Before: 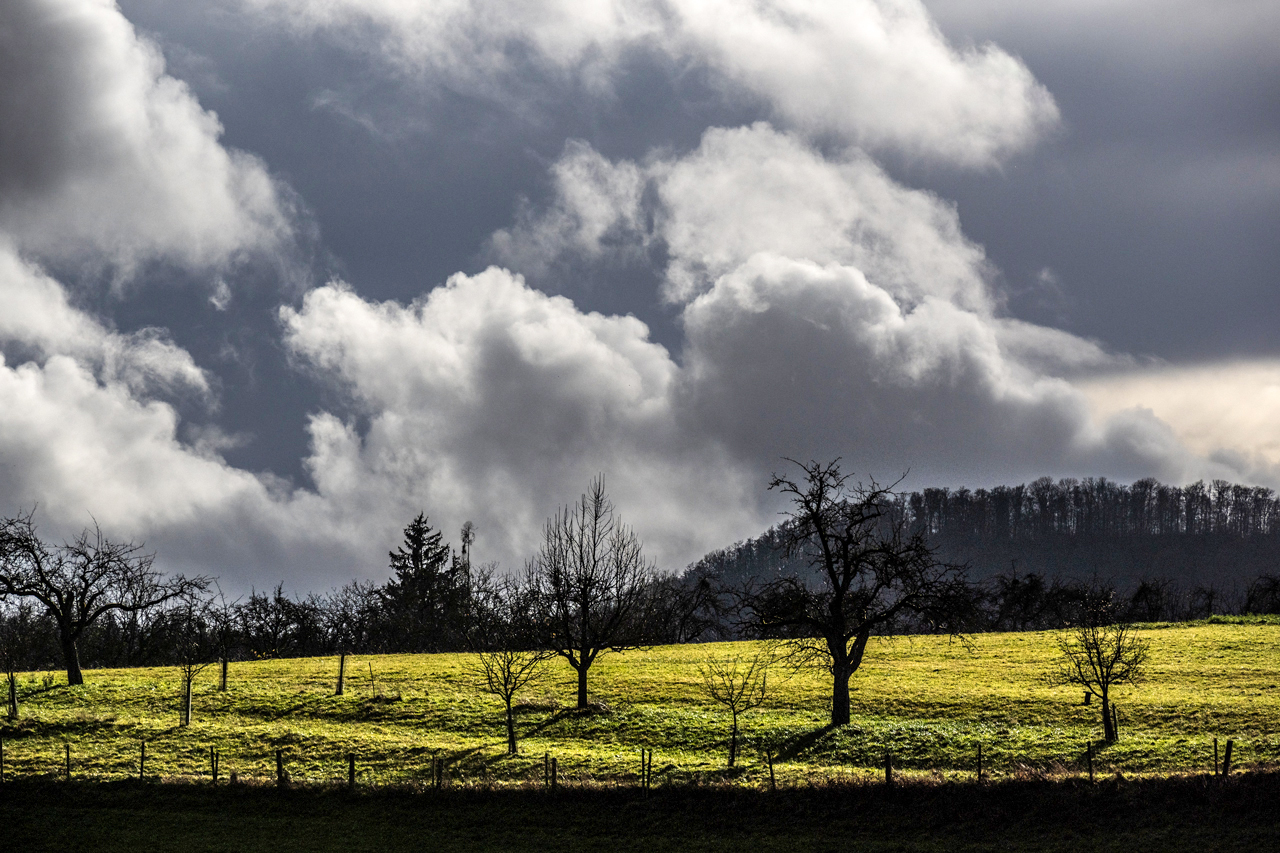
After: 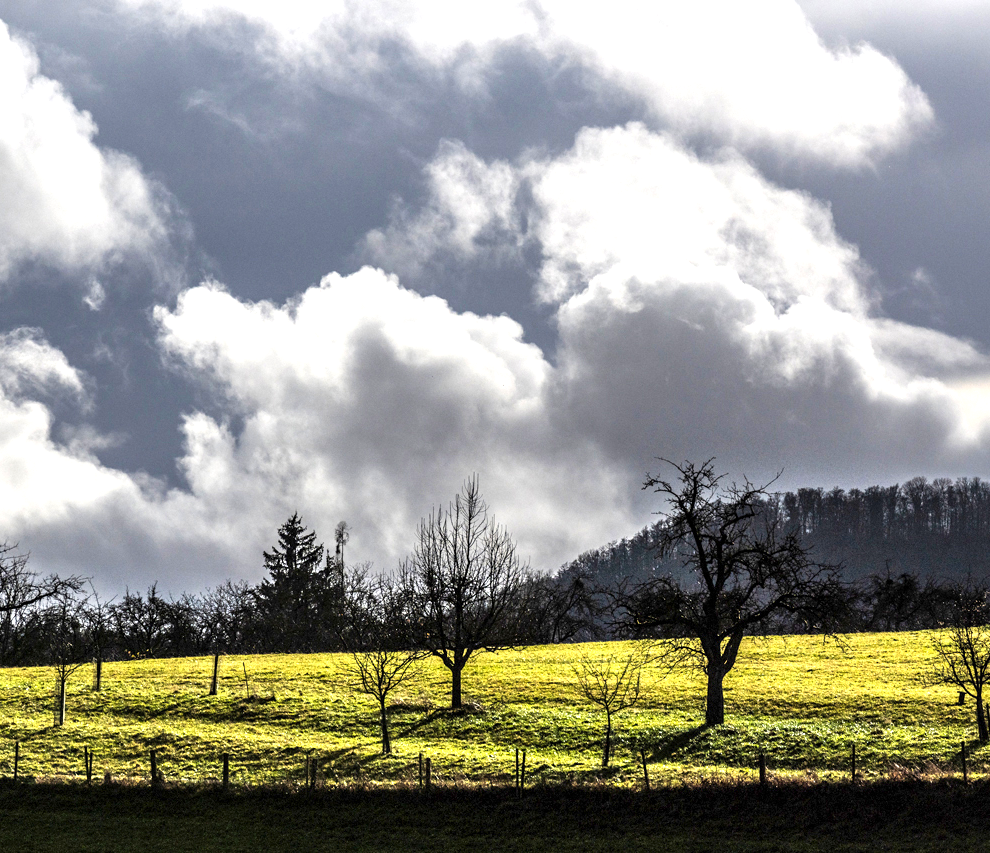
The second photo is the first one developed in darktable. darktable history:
crop: left 9.884%, right 12.732%
exposure: exposure 0.763 EV, compensate highlight preservation false
